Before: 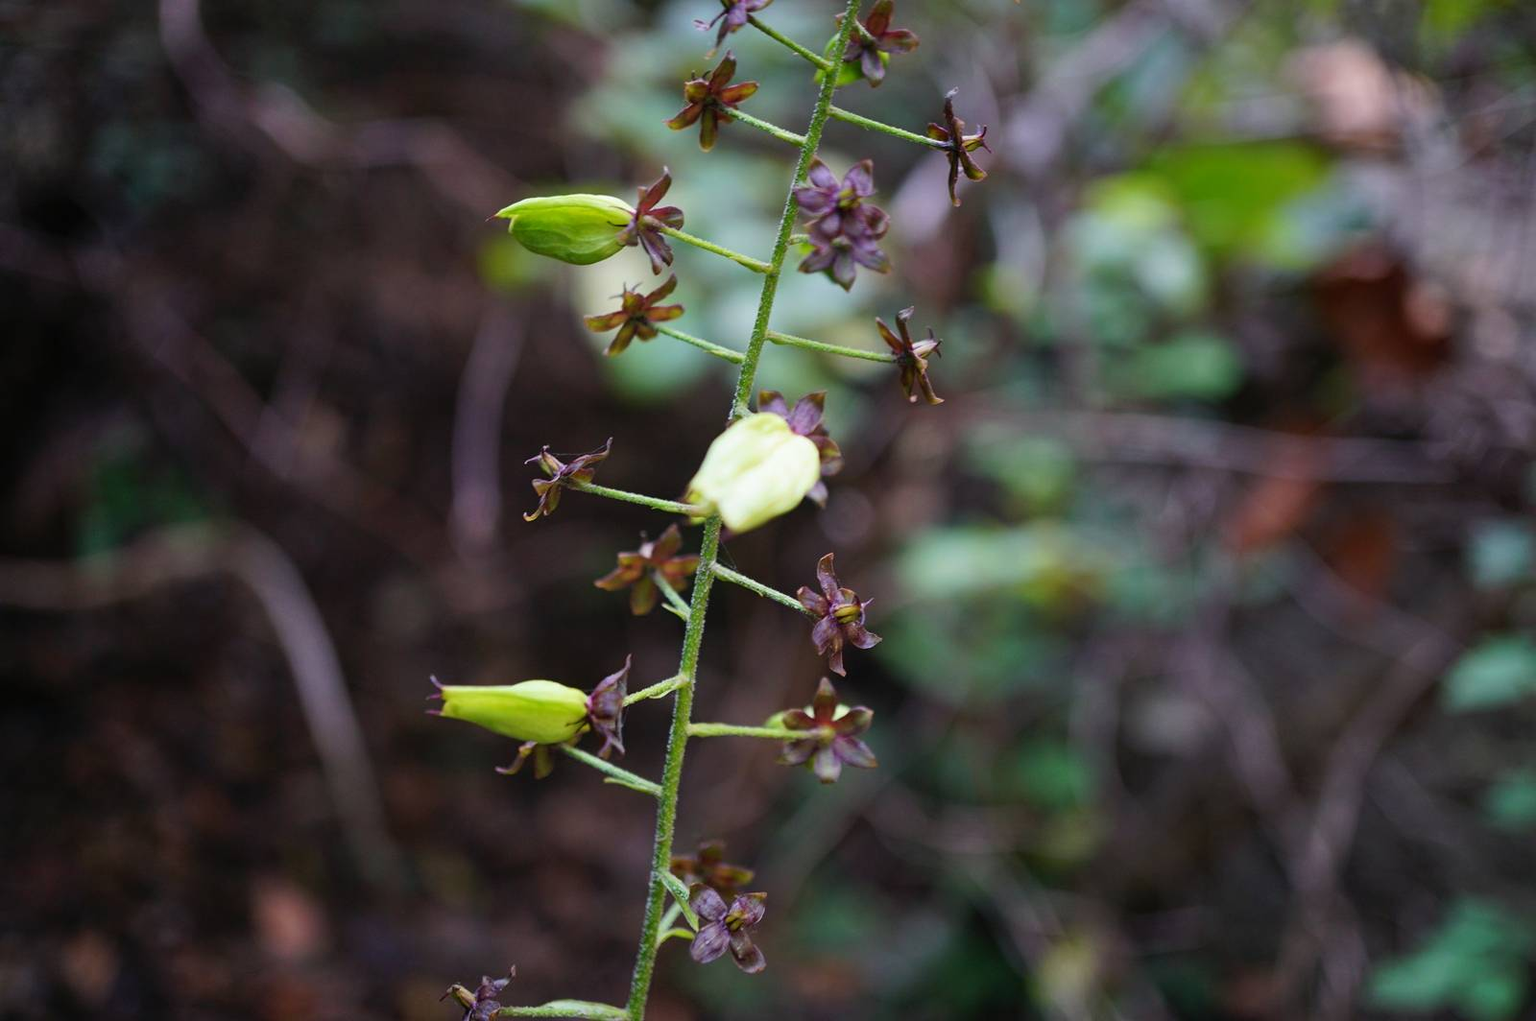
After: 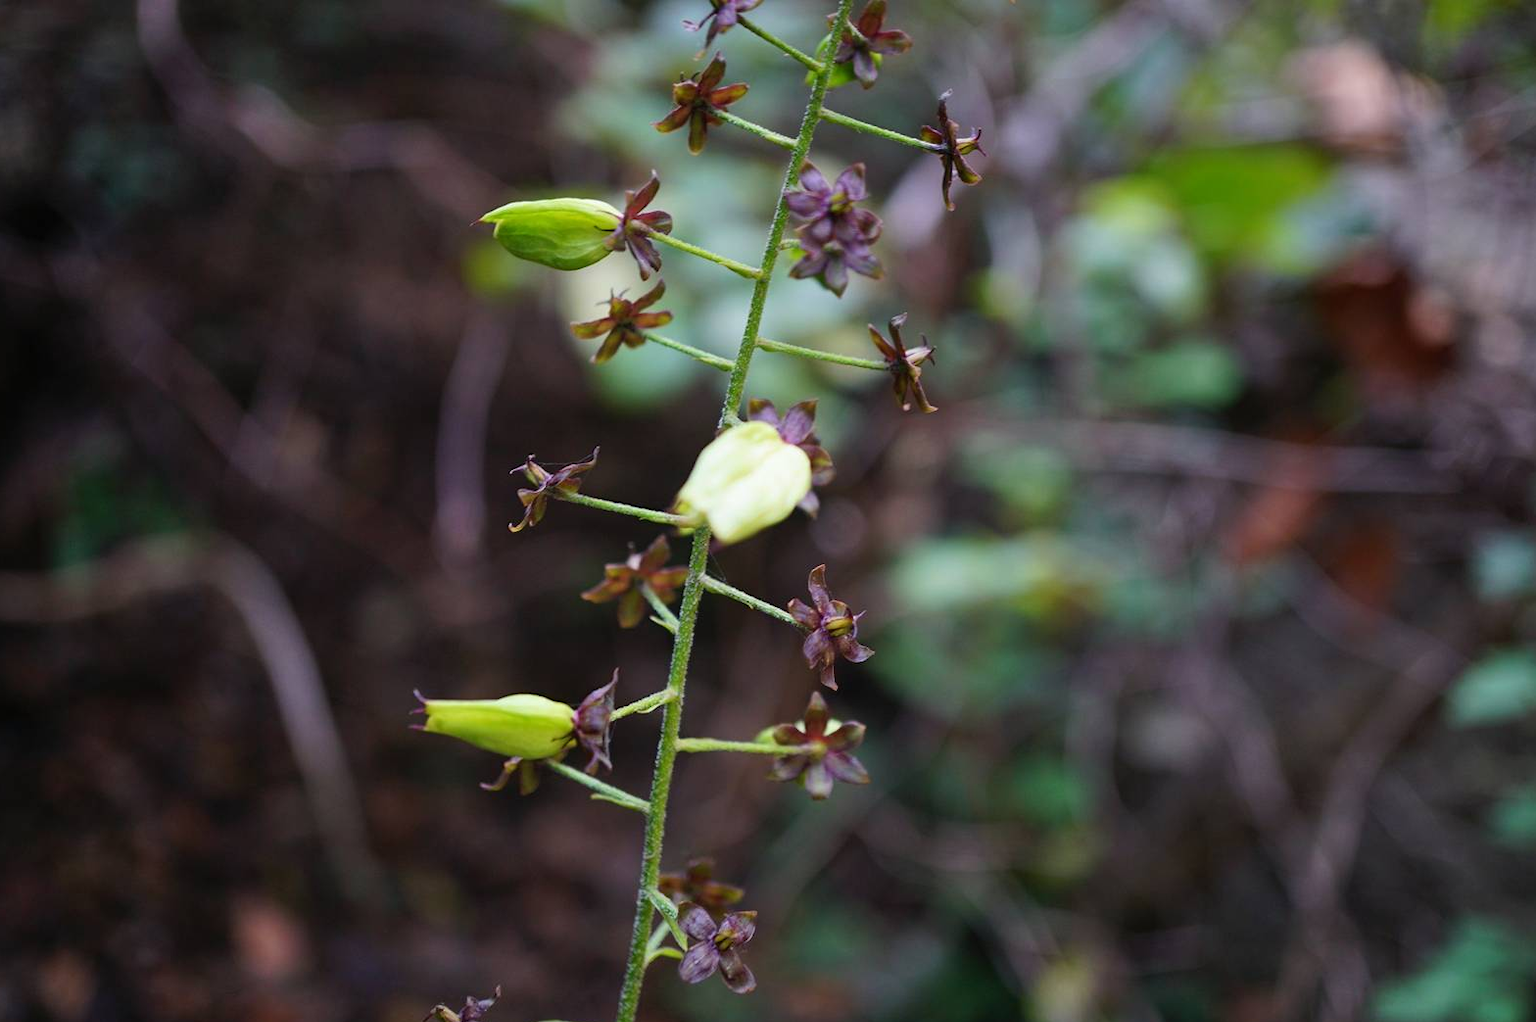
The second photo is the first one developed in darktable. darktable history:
crop: left 1.673%, right 0.289%, bottom 1.841%
